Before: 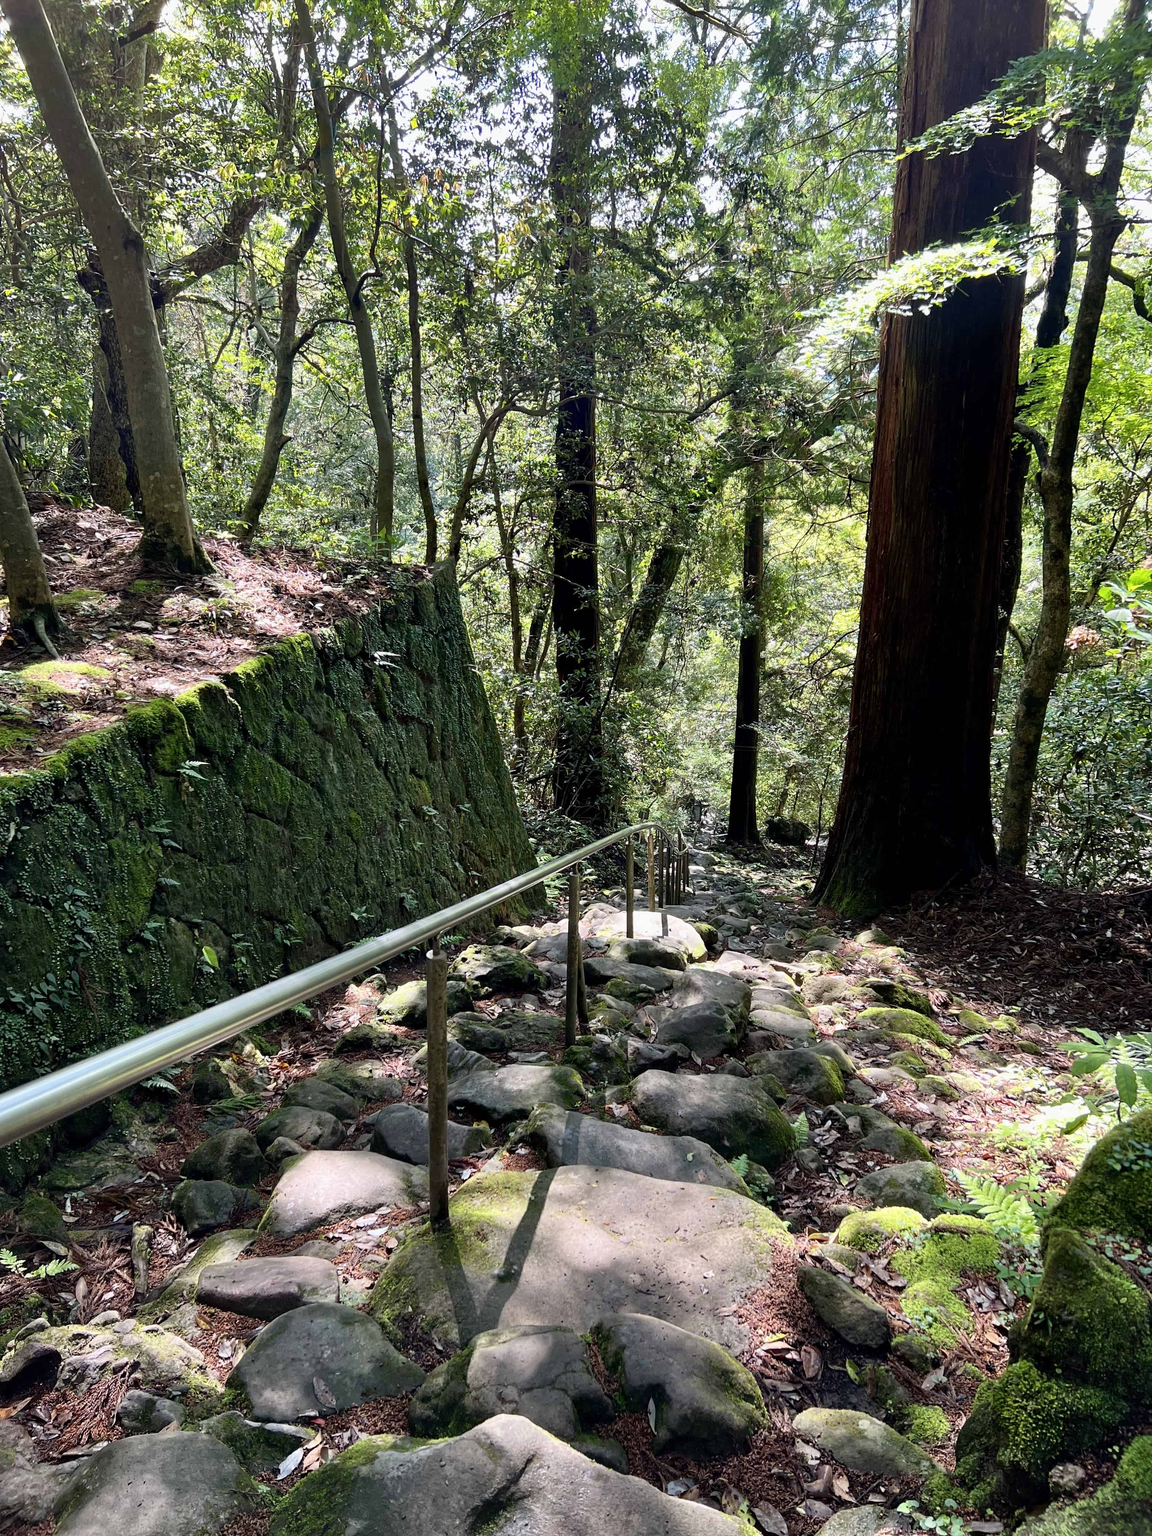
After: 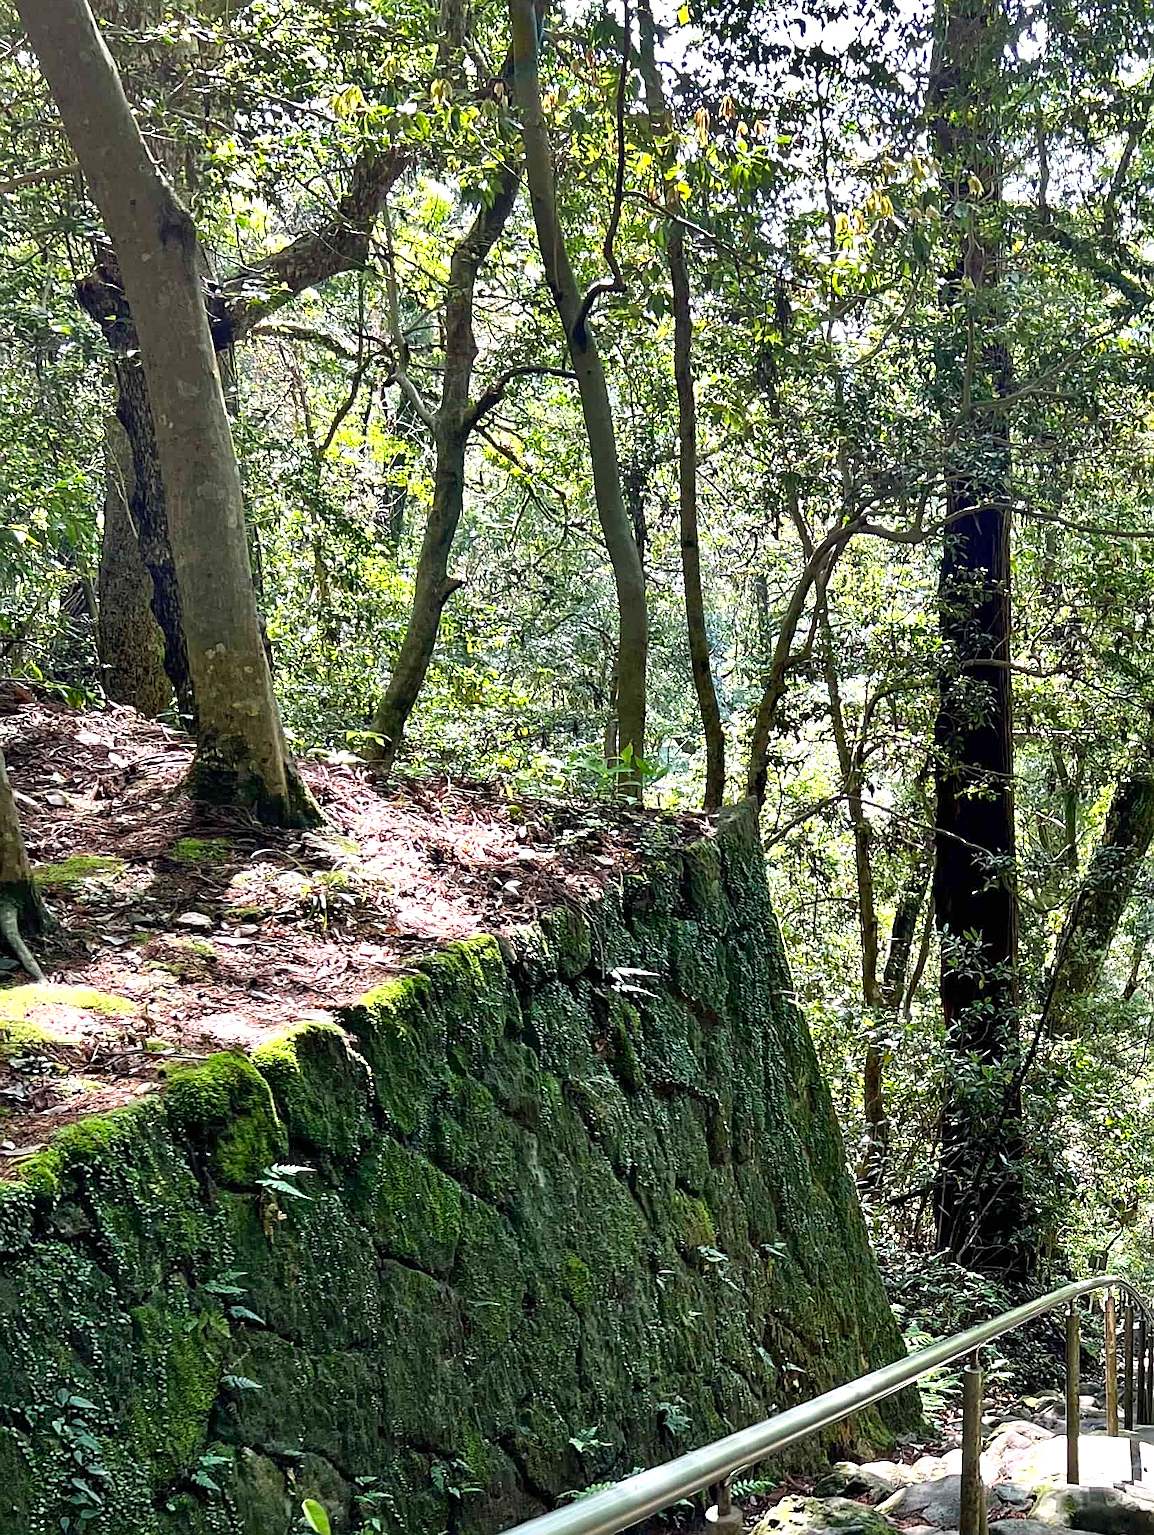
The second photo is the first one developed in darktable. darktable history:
sharpen: on, module defaults
shadows and highlights: shadows 17.8, highlights -84.15, soften with gaussian
crop and rotate: left 3.061%, top 7.51%, right 41.357%, bottom 37.032%
exposure: exposure 0.63 EV, compensate highlight preservation false
